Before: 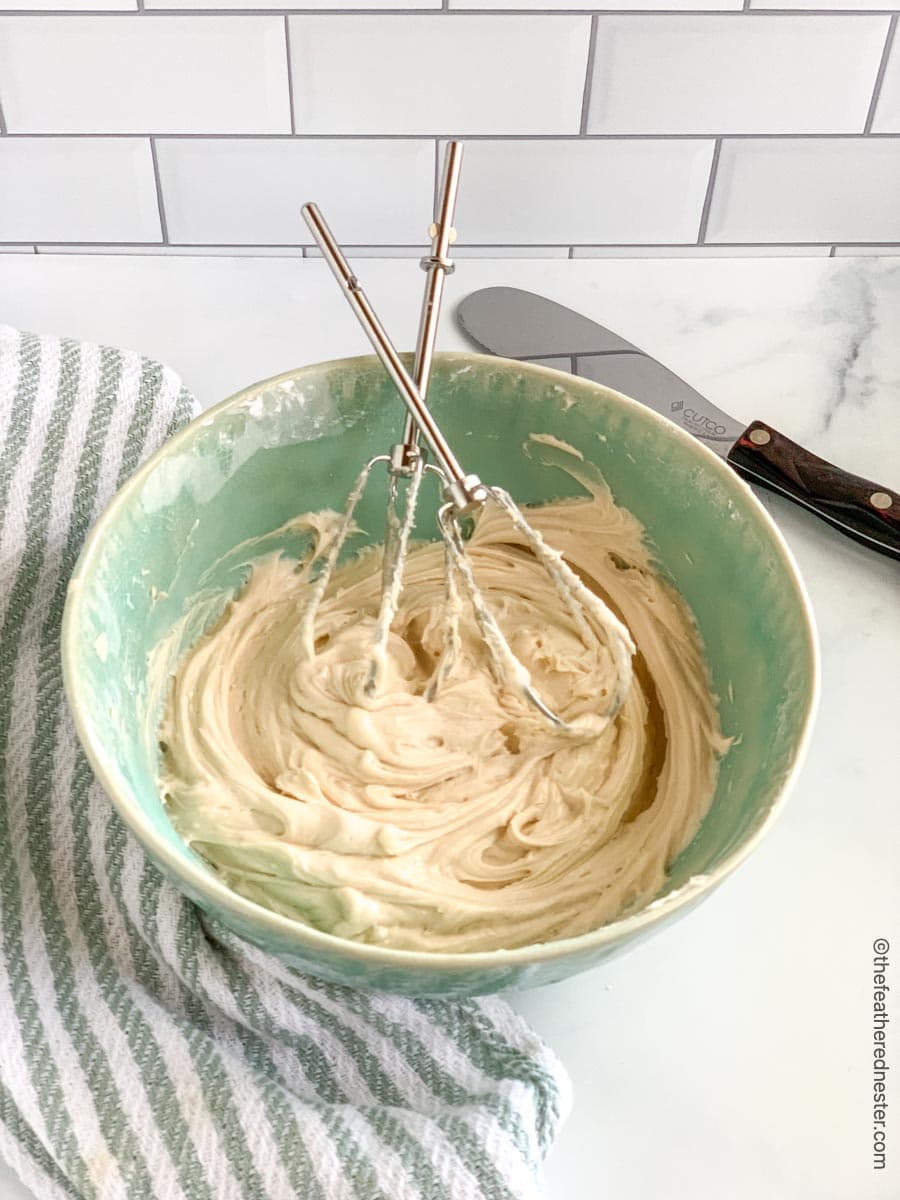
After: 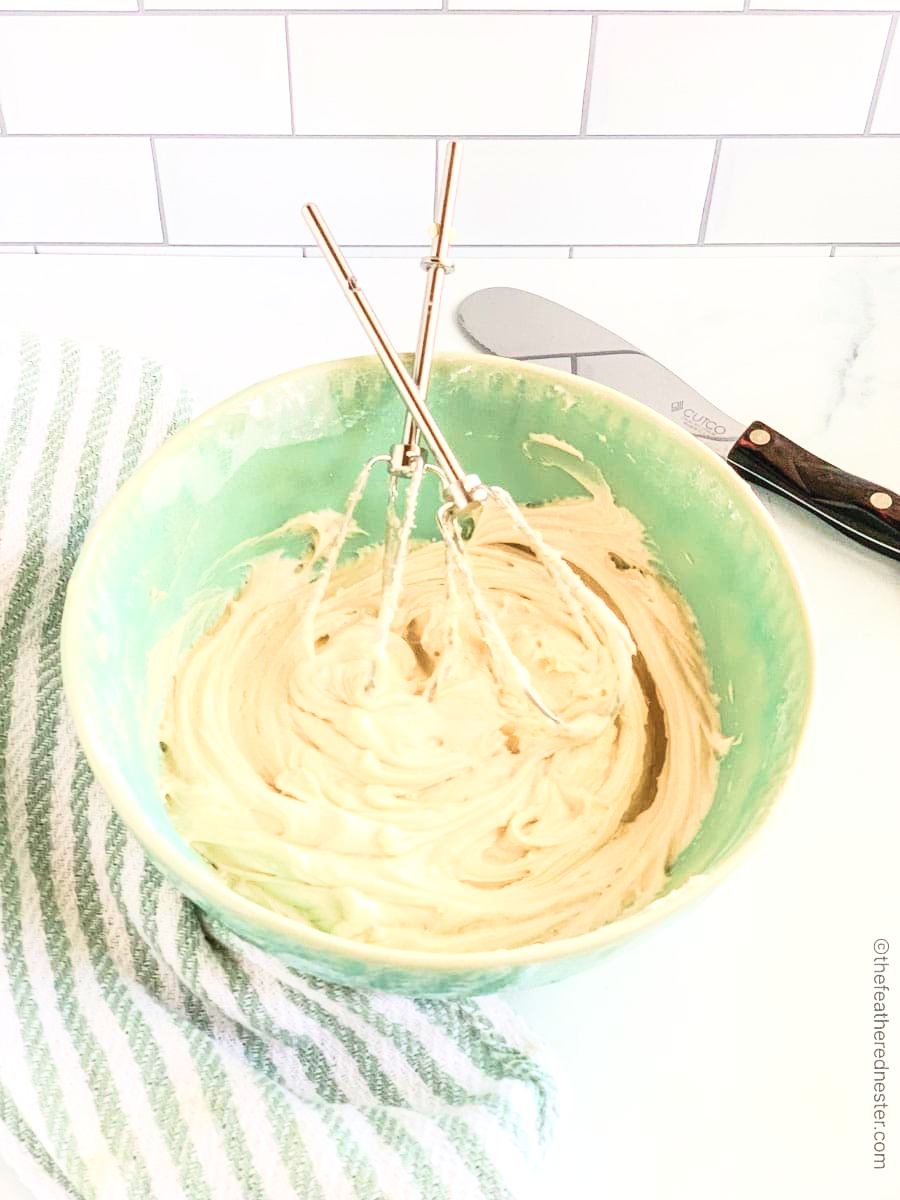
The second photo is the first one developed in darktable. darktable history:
exposure: exposure 0.164 EV, compensate highlight preservation false
velvia: strength 45.21%
contrast brightness saturation: contrast 0.377, brightness 0.518
